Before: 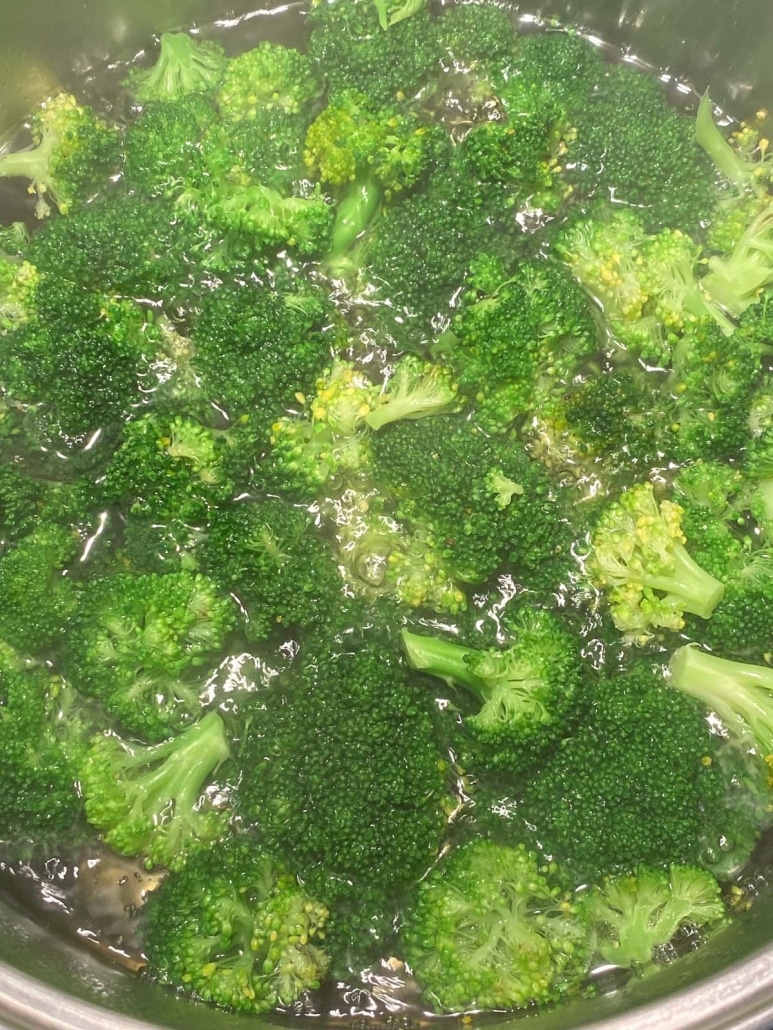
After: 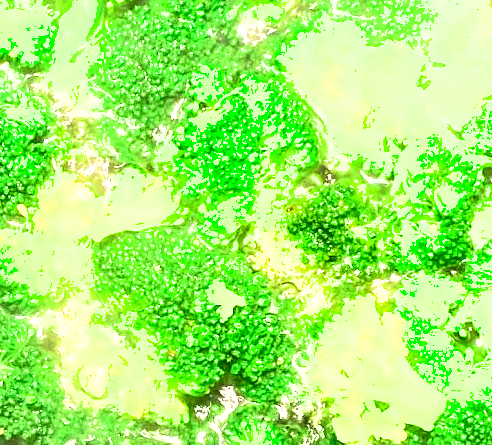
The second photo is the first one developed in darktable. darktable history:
white balance: emerald 1
shadows and highlights: soften with gaussian
crop: left 36.005%, top 18.293%, right 0.31%, bottom 38.444%
tone curve: curves: ch0 [(0, 0.013) (0.054, 0.018) (0.205, 0.191) (0.289, 0.292) (0.39, 0.424) (0.493, 0.551) (0.647, 0.752) (0.778, 0.895) (1, 0.998)]; ch1 [(0, 0) (0.385, 0.343) (0.439, 0.415) (0.494, 0.495) (0.501, 0.501) (0.51, 0.509) (0.54, 0.546) (0.586, 0.606) (0.66, 0.701) (0.783, 0.804) (1, 1)]; ch2 [(0, 0) (0.32, 0.281) (0.403, 0.399) (0.441, 0.428) (0.47, 0.469) (0.498, 0.496) (0.524, 0.538) (0.566, 0.579) (0.633, 0.665) (0.7, 0.711) (1, 1)], color space Lab, independent channels, preserve colors none
exposure: black level correction 0, exposure 1.975 EV, compensate exposure bias true, compensate highlight preservation false
